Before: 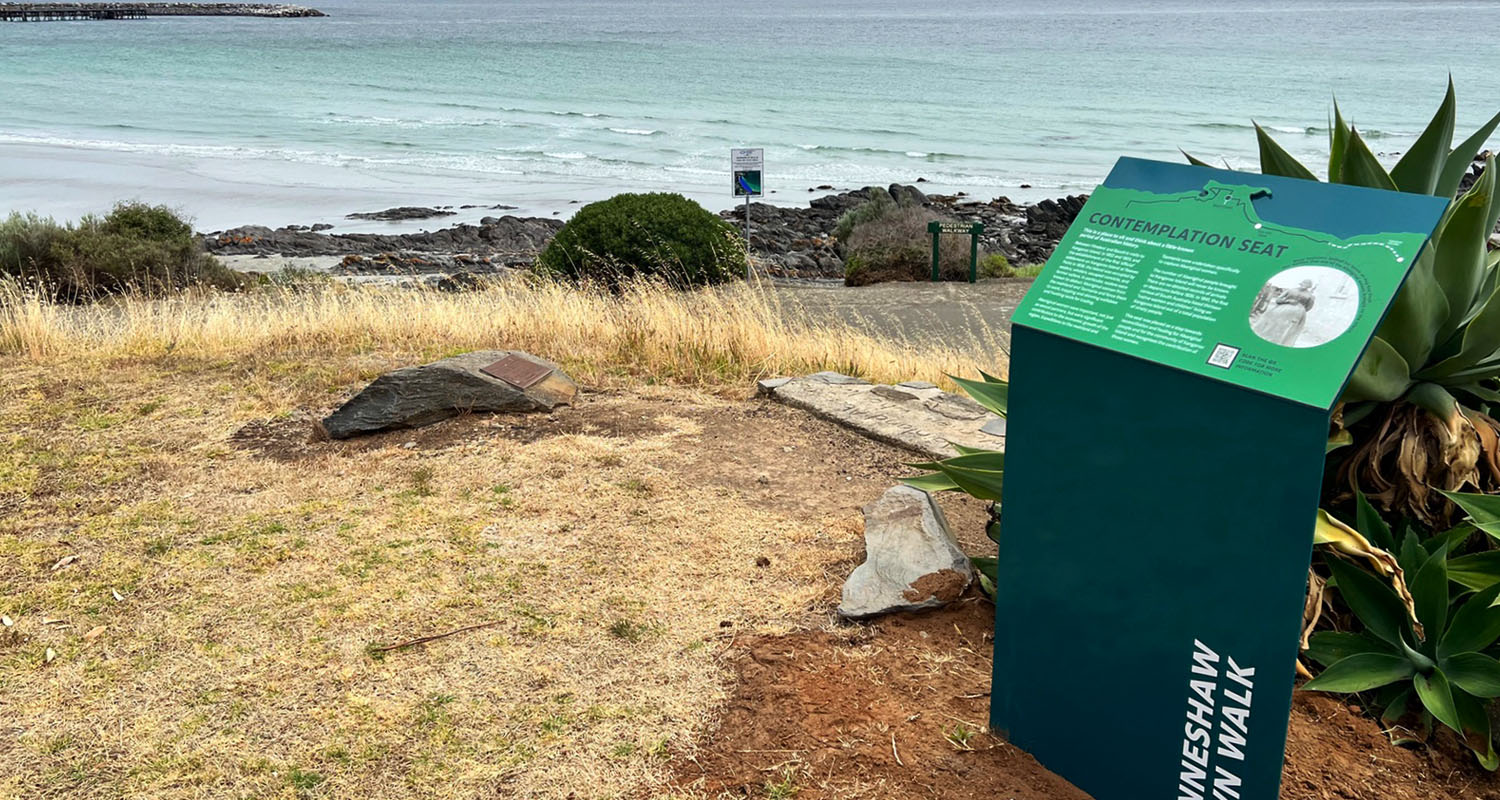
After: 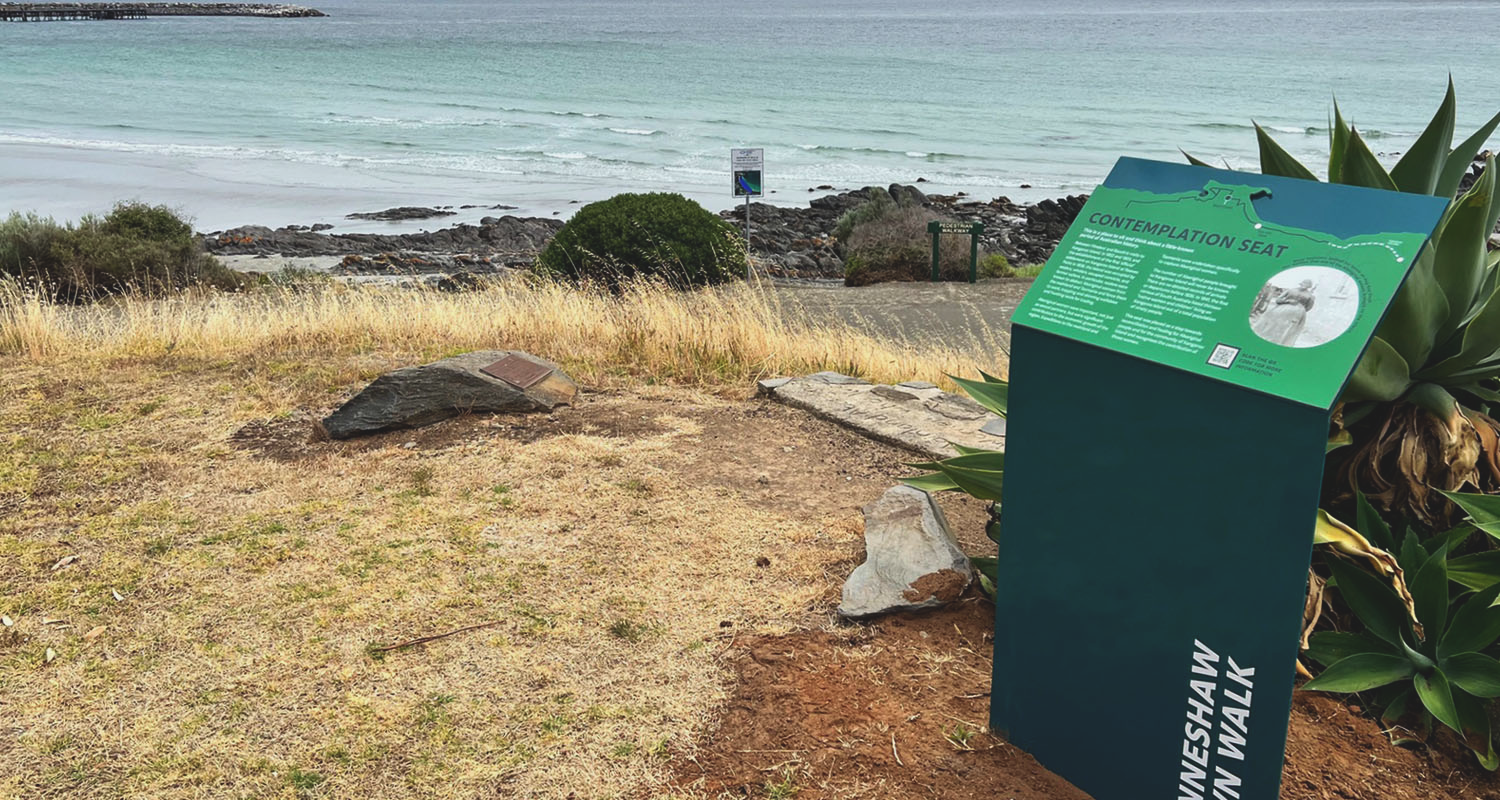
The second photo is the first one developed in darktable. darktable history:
exposure: black level correction -0.012, exposure -0.193 EV, compensate highlight preservation false
